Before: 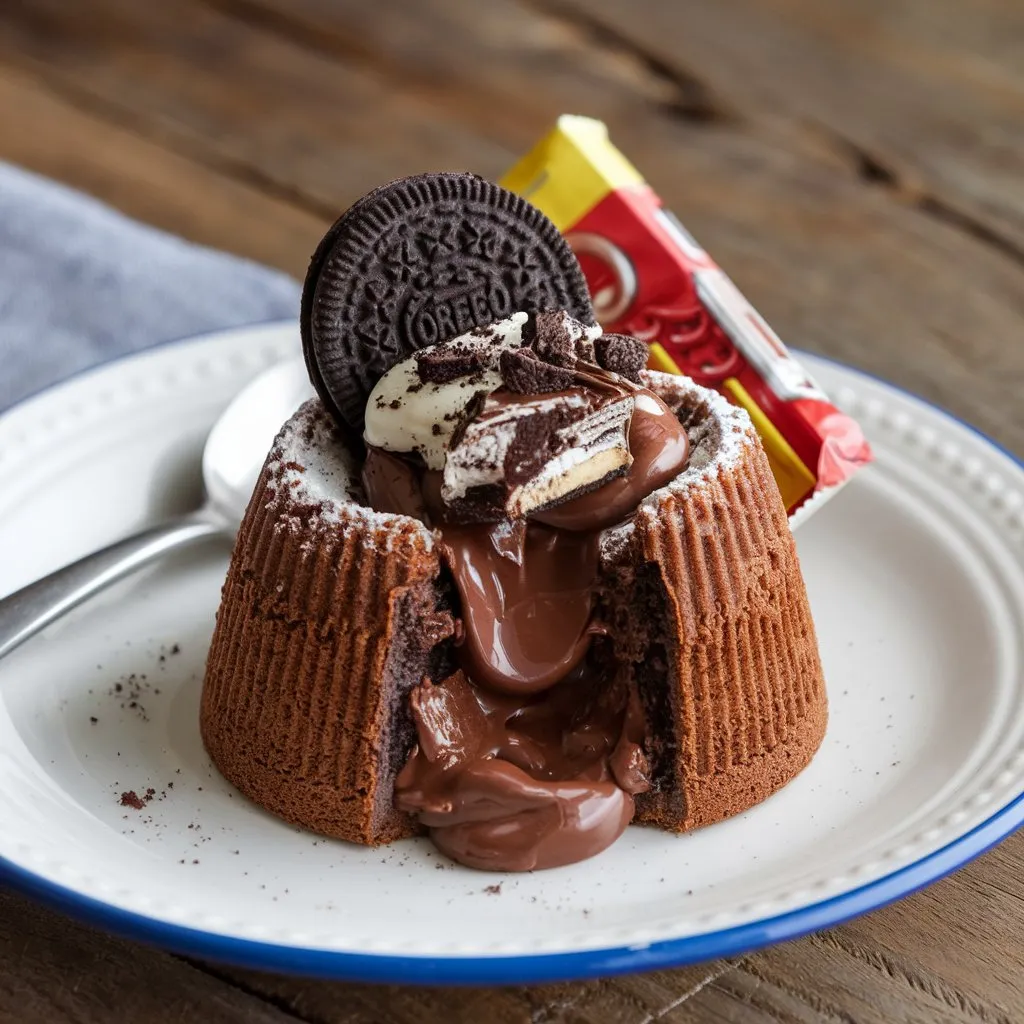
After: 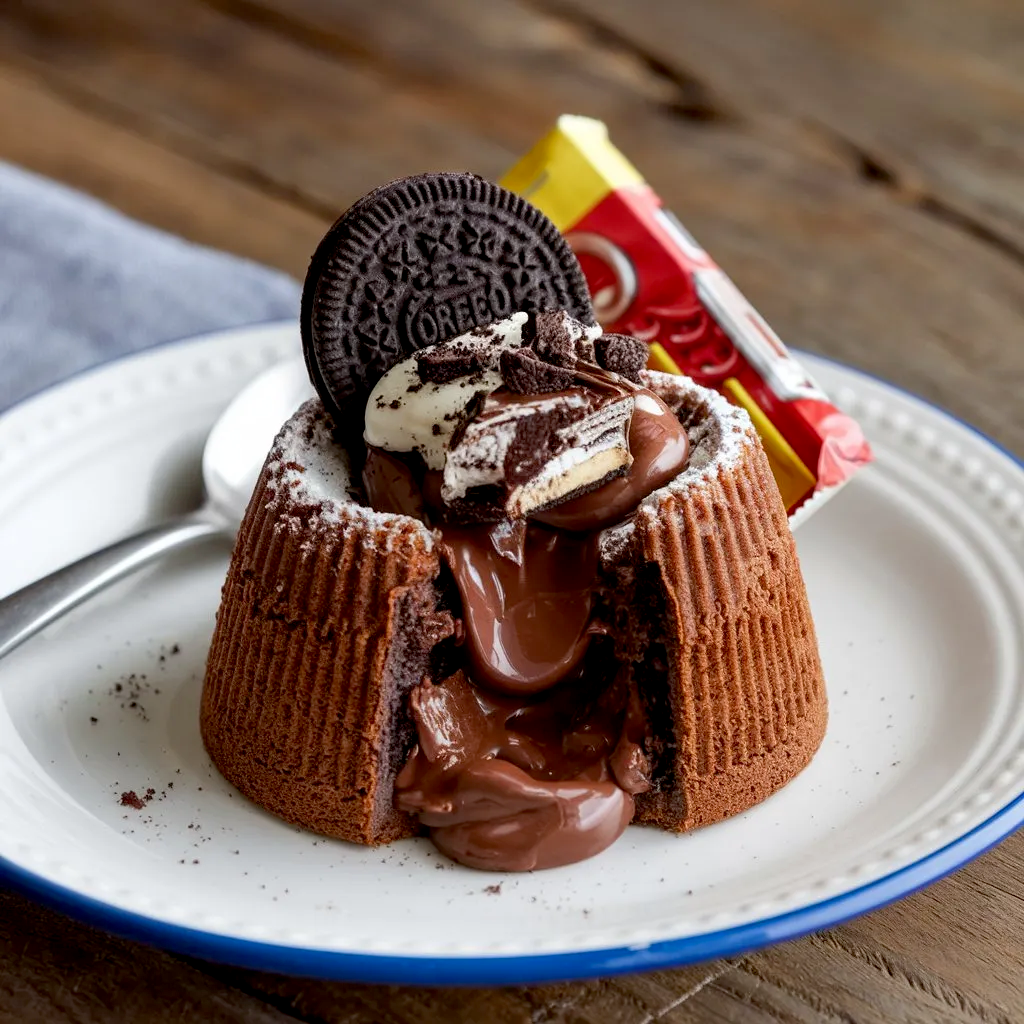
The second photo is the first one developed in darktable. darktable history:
exposure: black level correction 0.009, exposure 0.017 EV, compensate exposure bias true, compensate highlight preservation false
